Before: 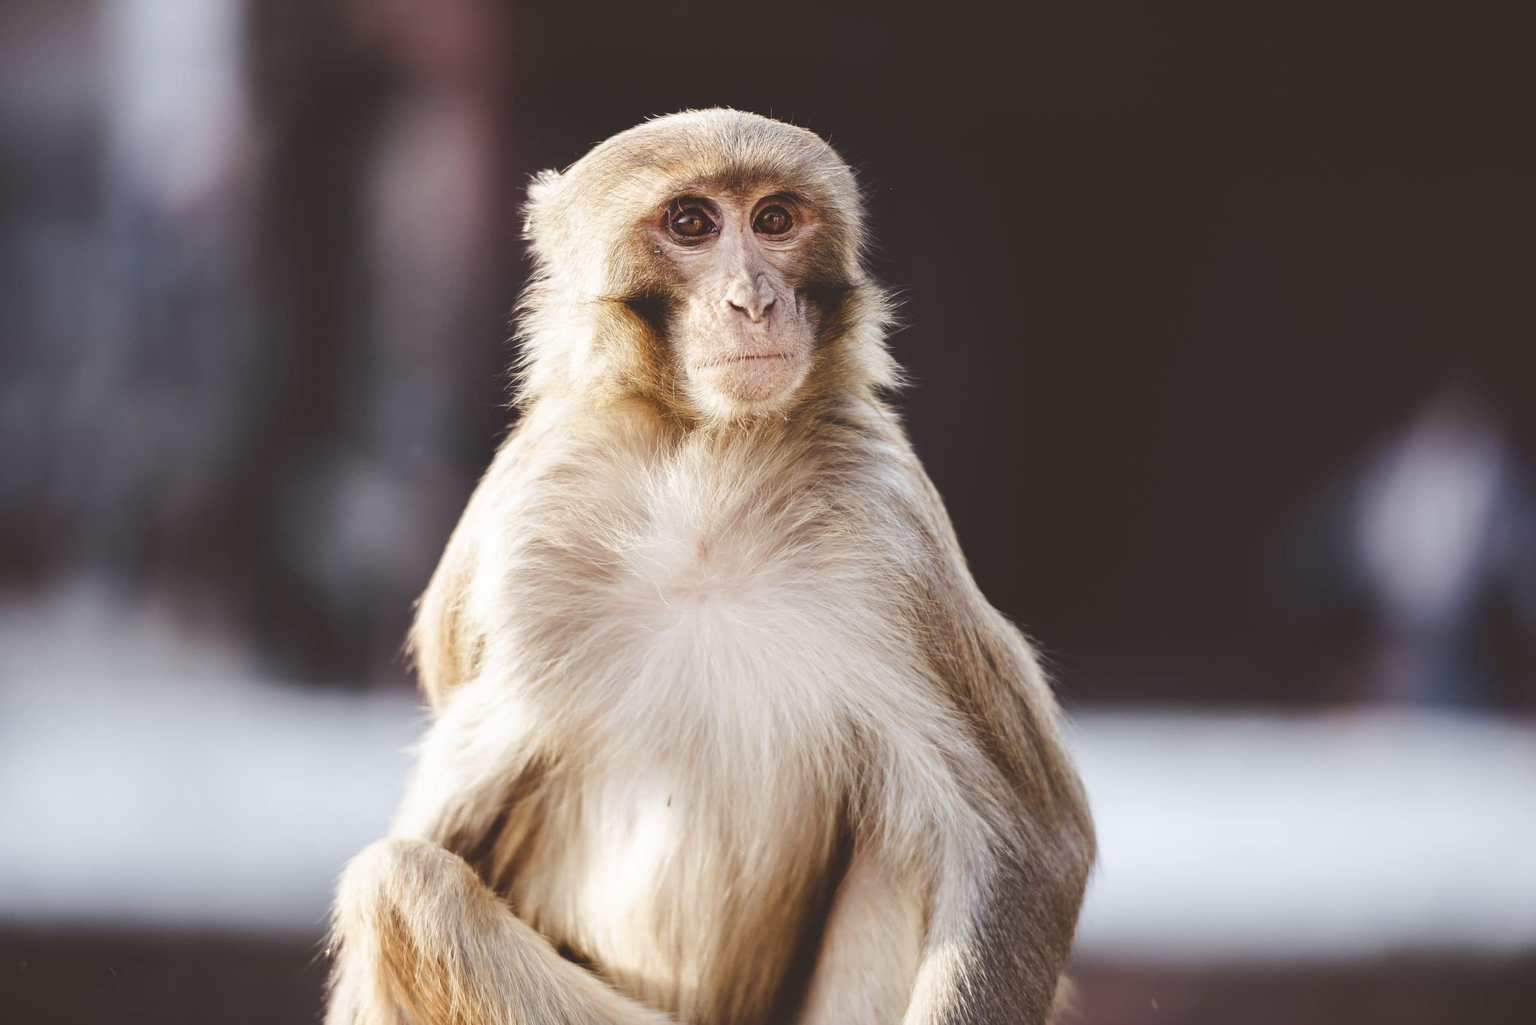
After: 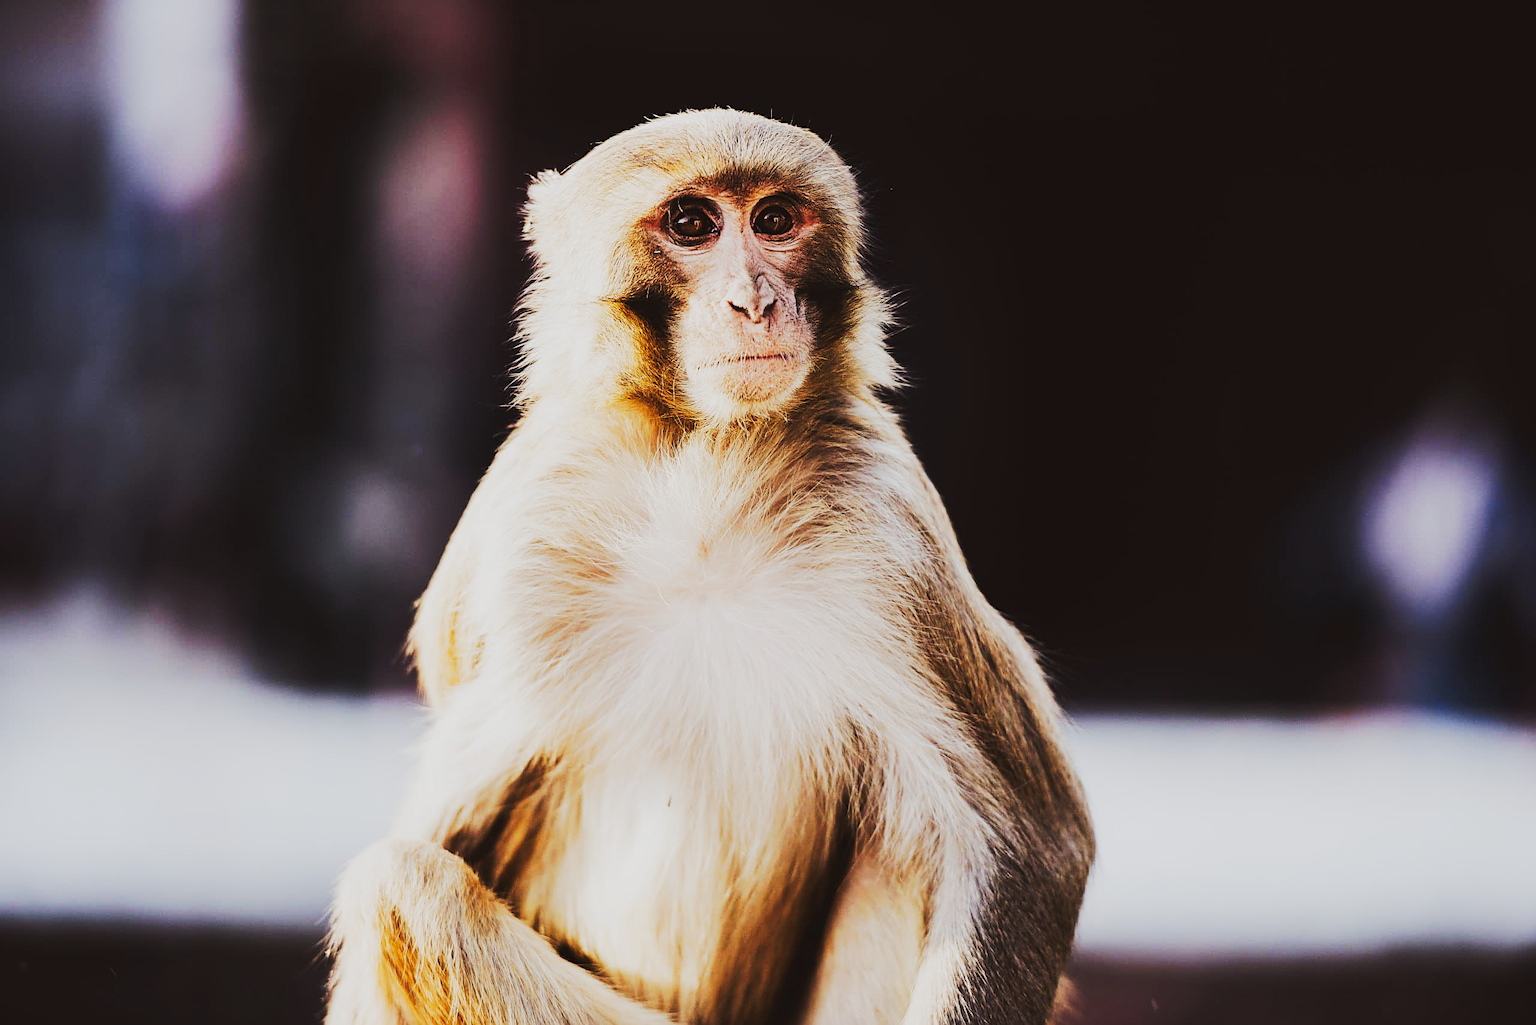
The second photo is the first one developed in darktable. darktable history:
base curve: curves: ch0 [(0, 0) (0.235, 0.266) (0.503, 0.496) (0.786, 0.72) (1, 1)]
exposure: exposure -0.293 EV, compensate highlight preservation false
tone curve: curves: ch0 [(0, 0) (0.003, 0.002) (0.011, 0.004) (0.025, 0.005) (0.044, 0.009) (0.069, 0.013) (0.1, 0.017) (0.136, 0.036) (0.177, 0.066) (0.224, 0.102) (0.277, 0.143) (0.335, 0.197) (0.399, 0.268) (0.468, 0.389) (0.543, 0.549) (0.623, 0.714) (0.709, 0.801) (0.801, 0.854) (0.898, 0.9) (1, 1)], preserve colors none
sharpen: on, module defaults
